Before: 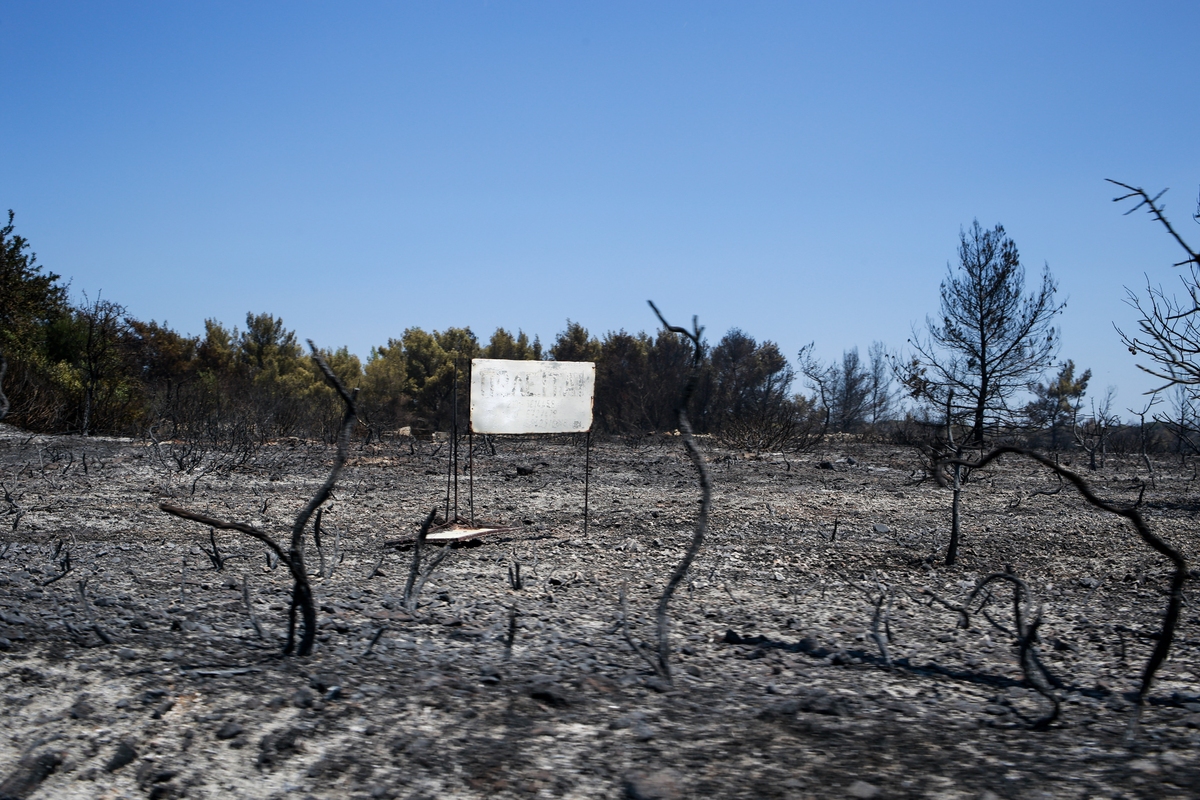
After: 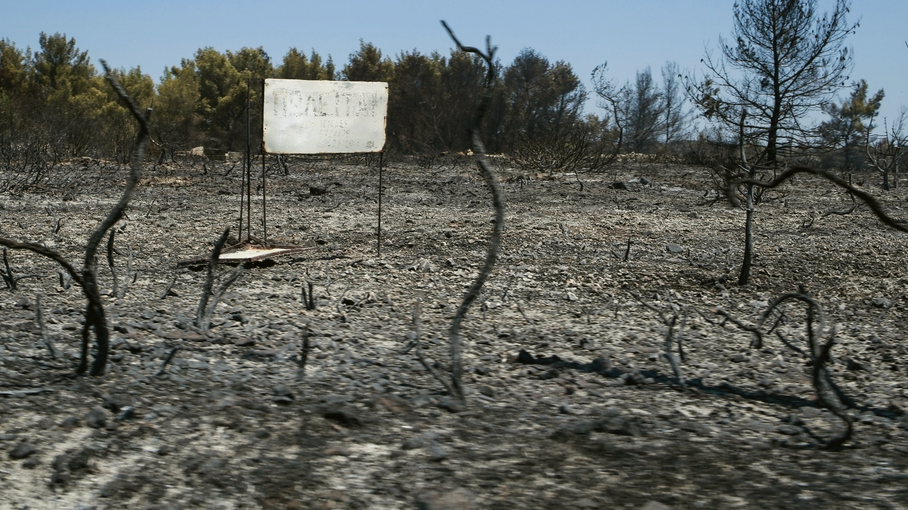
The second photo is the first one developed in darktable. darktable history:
crop and rotate: left 17.299%, top 35.115%, right 7.015%, bottom 1.024%
color balance: mode lift, gamma, gain (sRGB), lift [1.04, 1, 1, 0.97], gamma [1.01, 1, 1, 0.97], gain [0.96, 1, 1, 0.97]
